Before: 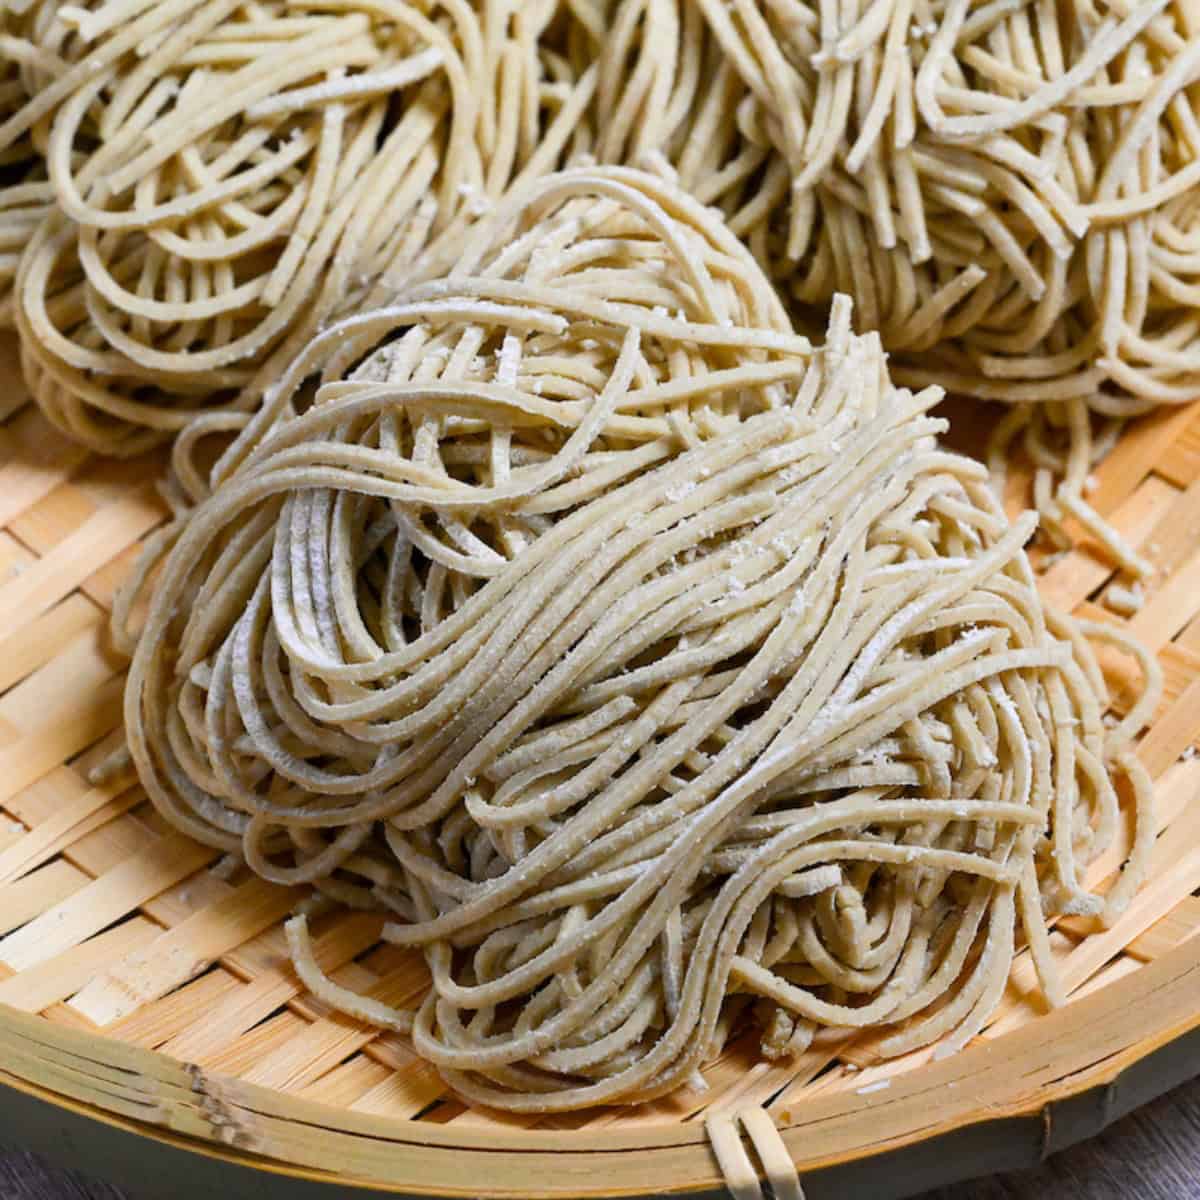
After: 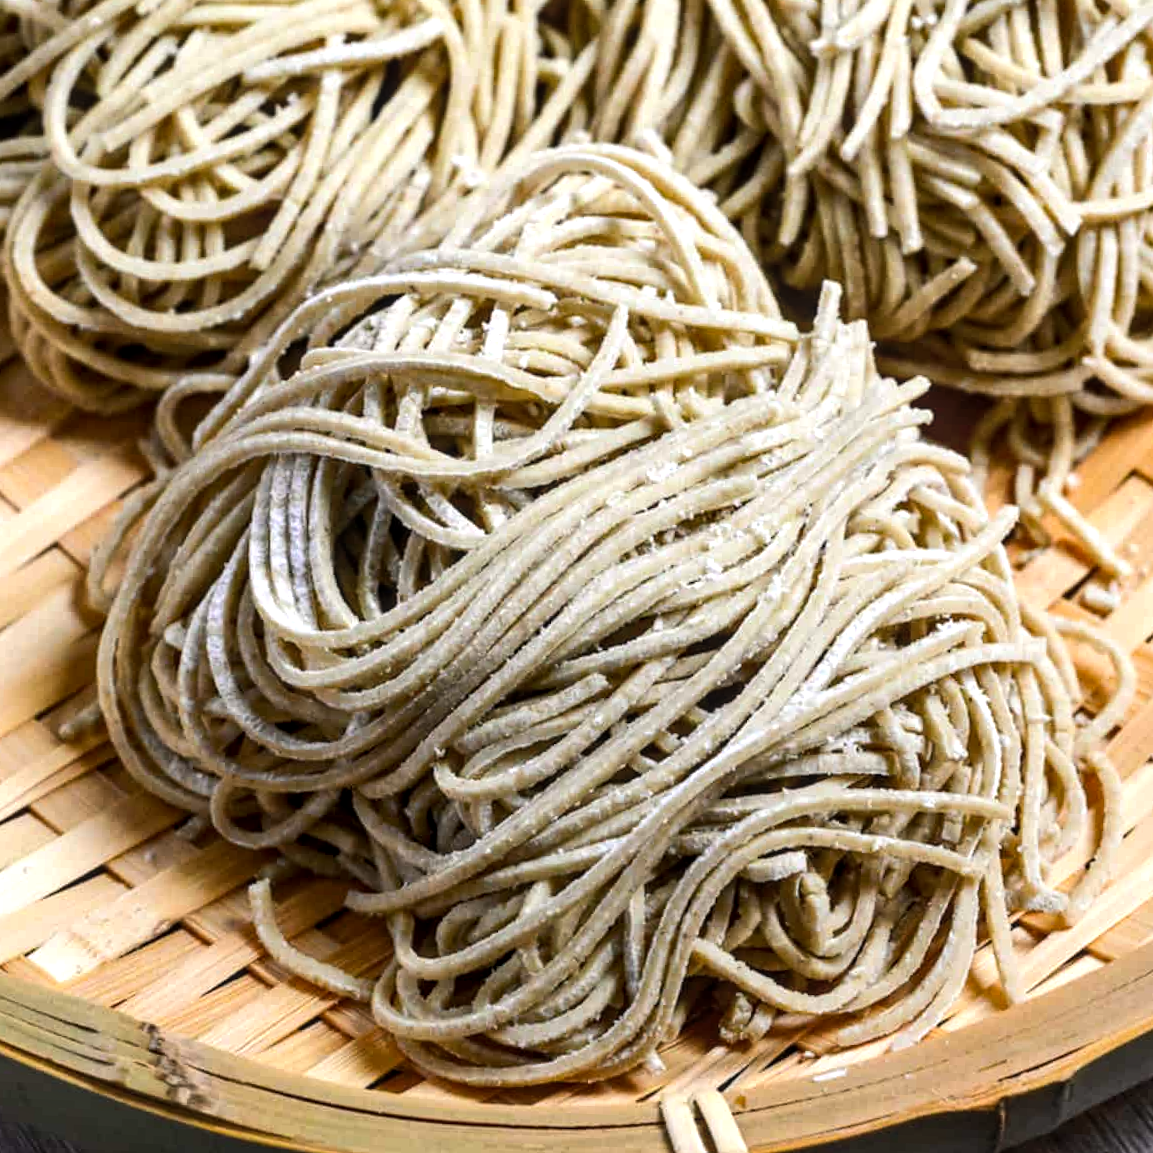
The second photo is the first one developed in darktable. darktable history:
crop and rotate: angle -2.38°
tone equalizer: -8 EV -0.75 EV, -7 EV -0.7 EV, -6 EV -0.6 EV, -5 EV -0.4 EV, -3 EV 0.4 EV, -2 EV 0.6 EV, -1 EV 0.7 EV, +0 EV 0.75 EV, edges refinement/feathering 500, mask exposure compensation -1.57 EV, preserve details no
local contrast: on, module defaults
exposure: black level correction 0.001, exposure -0.2 EV, compensate highlight preservation false
